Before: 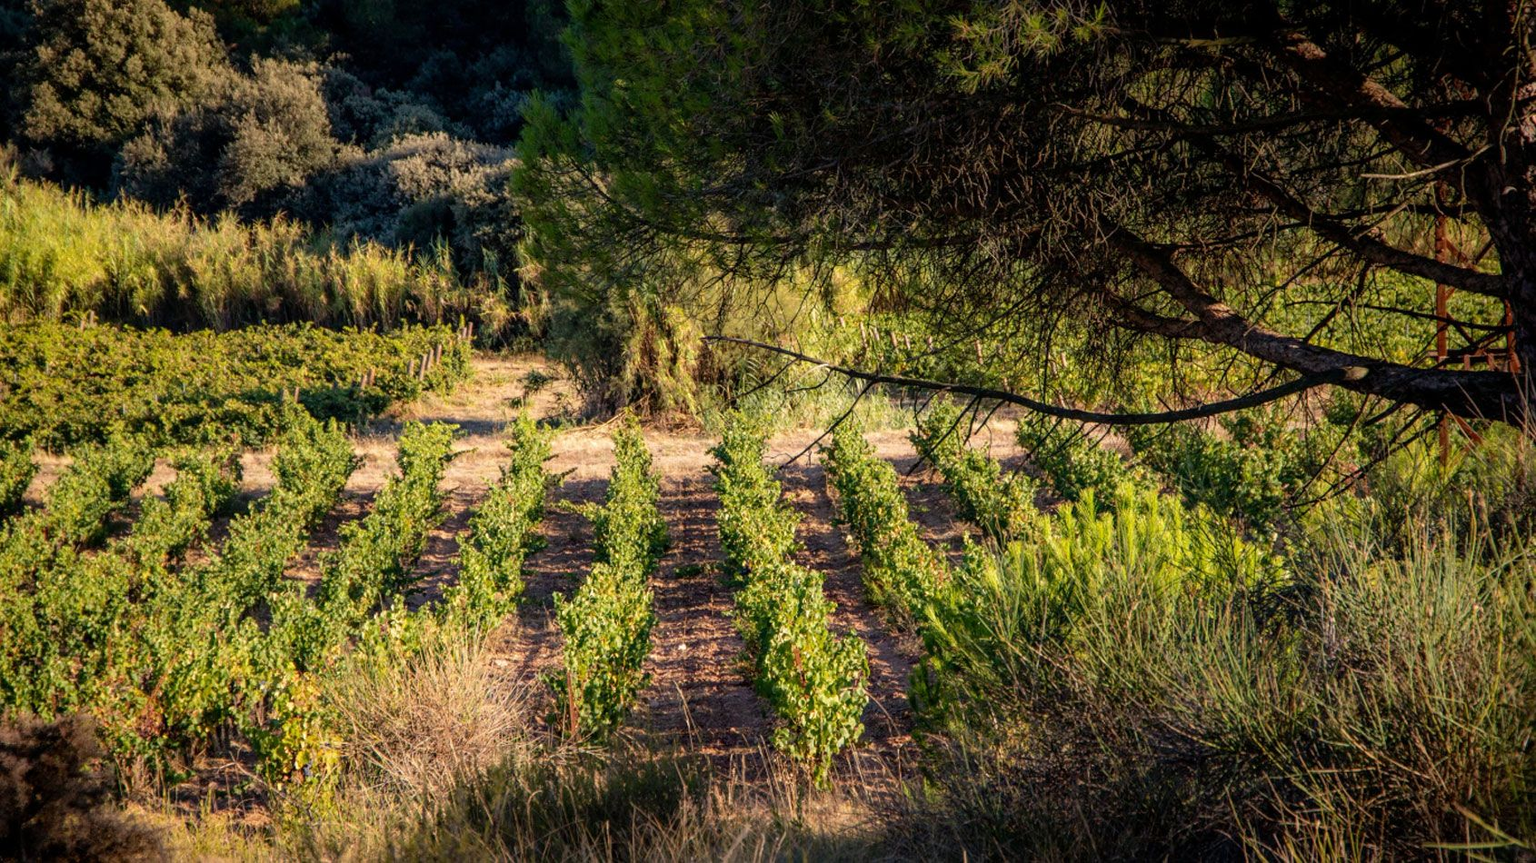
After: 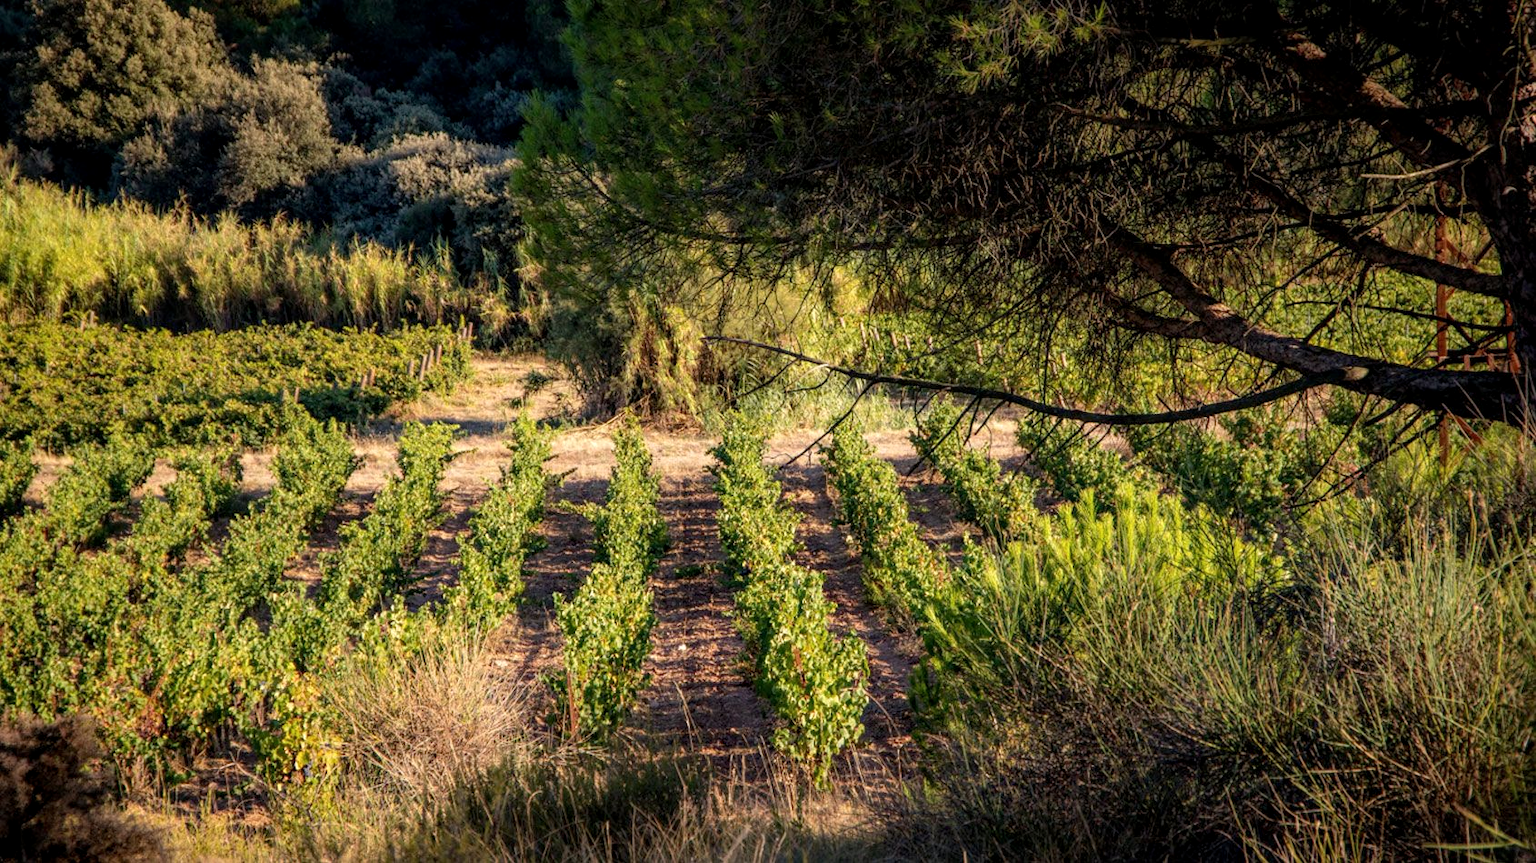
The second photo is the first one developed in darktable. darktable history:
local contrast: highlights 107%, shadows 99%, detail 119%, midtone range 0.2
